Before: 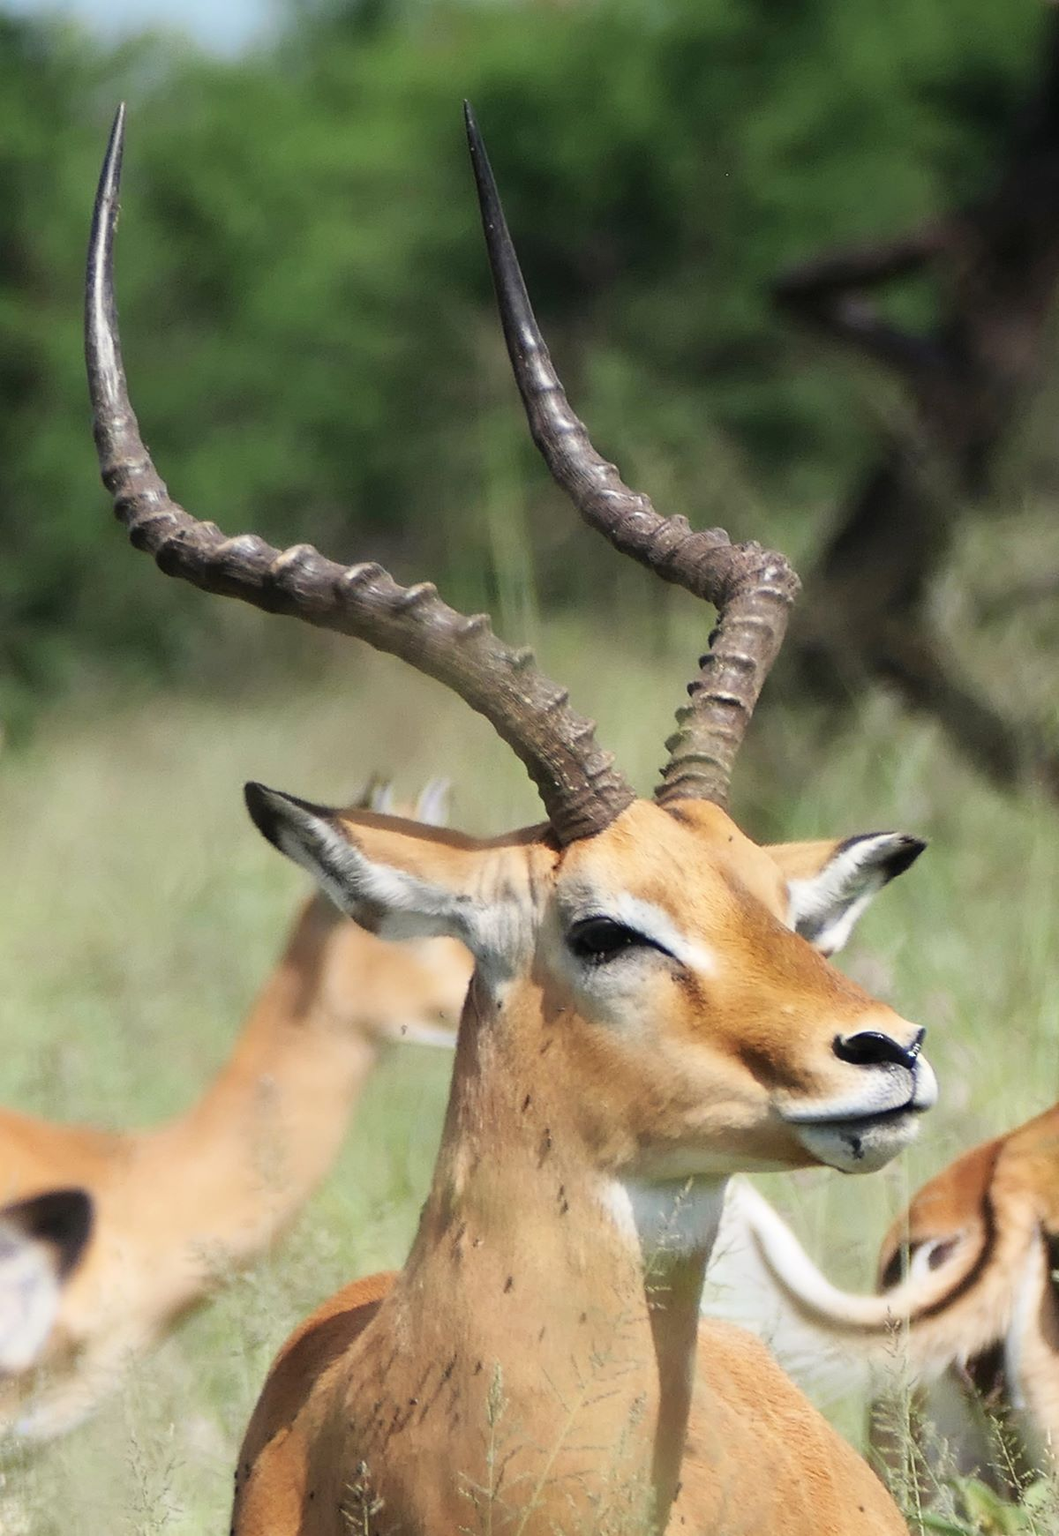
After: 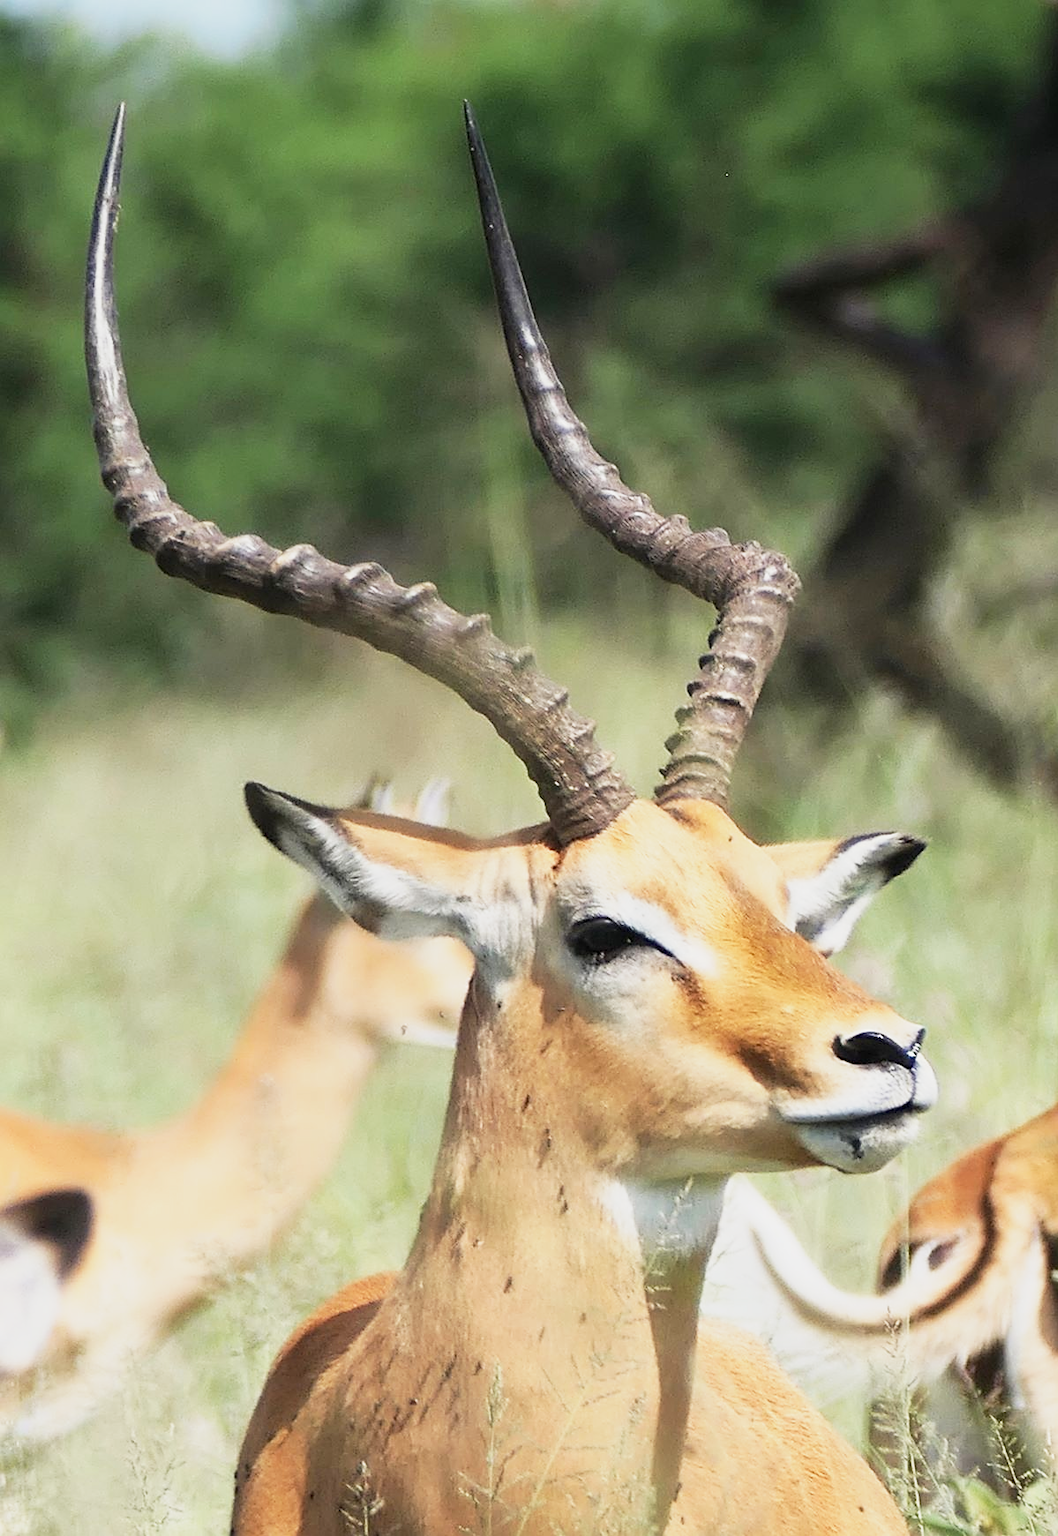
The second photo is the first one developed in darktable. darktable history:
sharpen: on, module defaults
base curve: curves: ch0 [(0, 0) (0.088, 0.125) (0.176, 0.251) (0.354, 0.501) (0.613, 0.749) (1, 0.877)], preserve colors none
